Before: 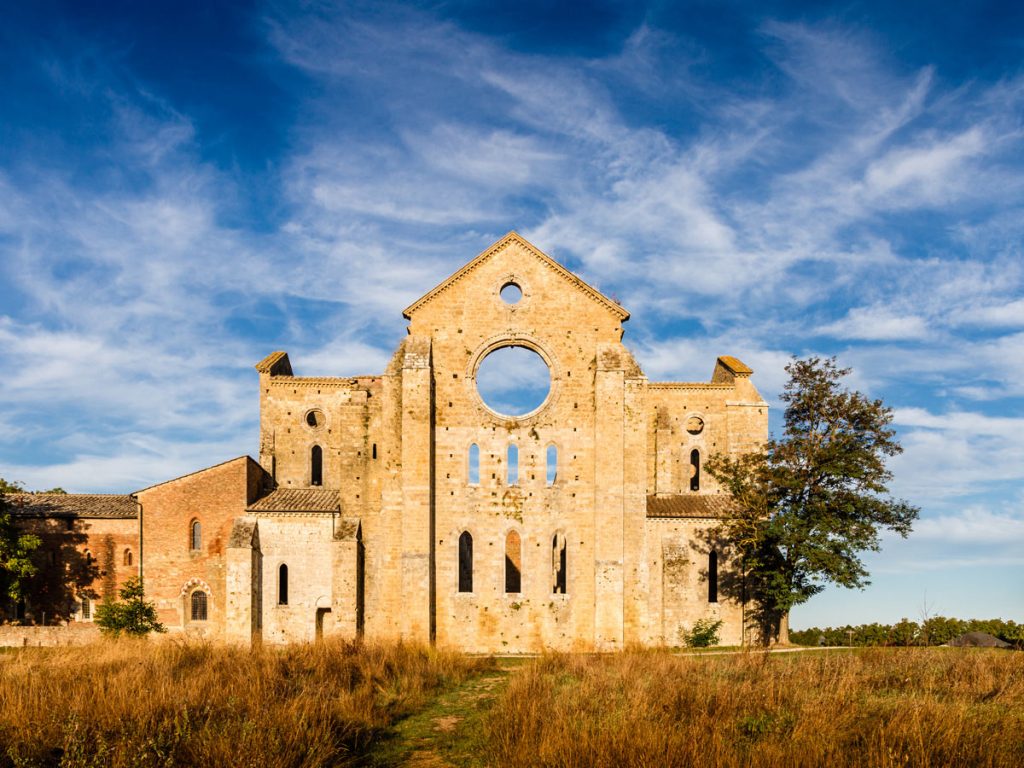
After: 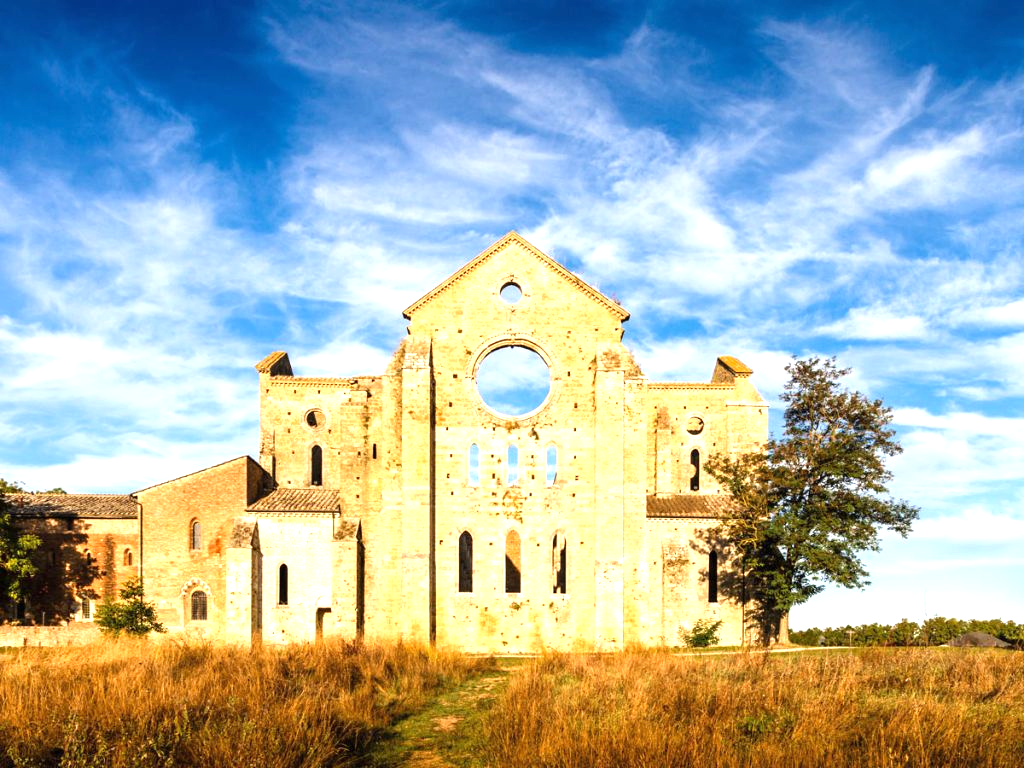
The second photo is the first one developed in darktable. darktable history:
exposure: black level correction 0, exposure 0.948 EV, compensate exposure bias true, compensate highlight preservation false
